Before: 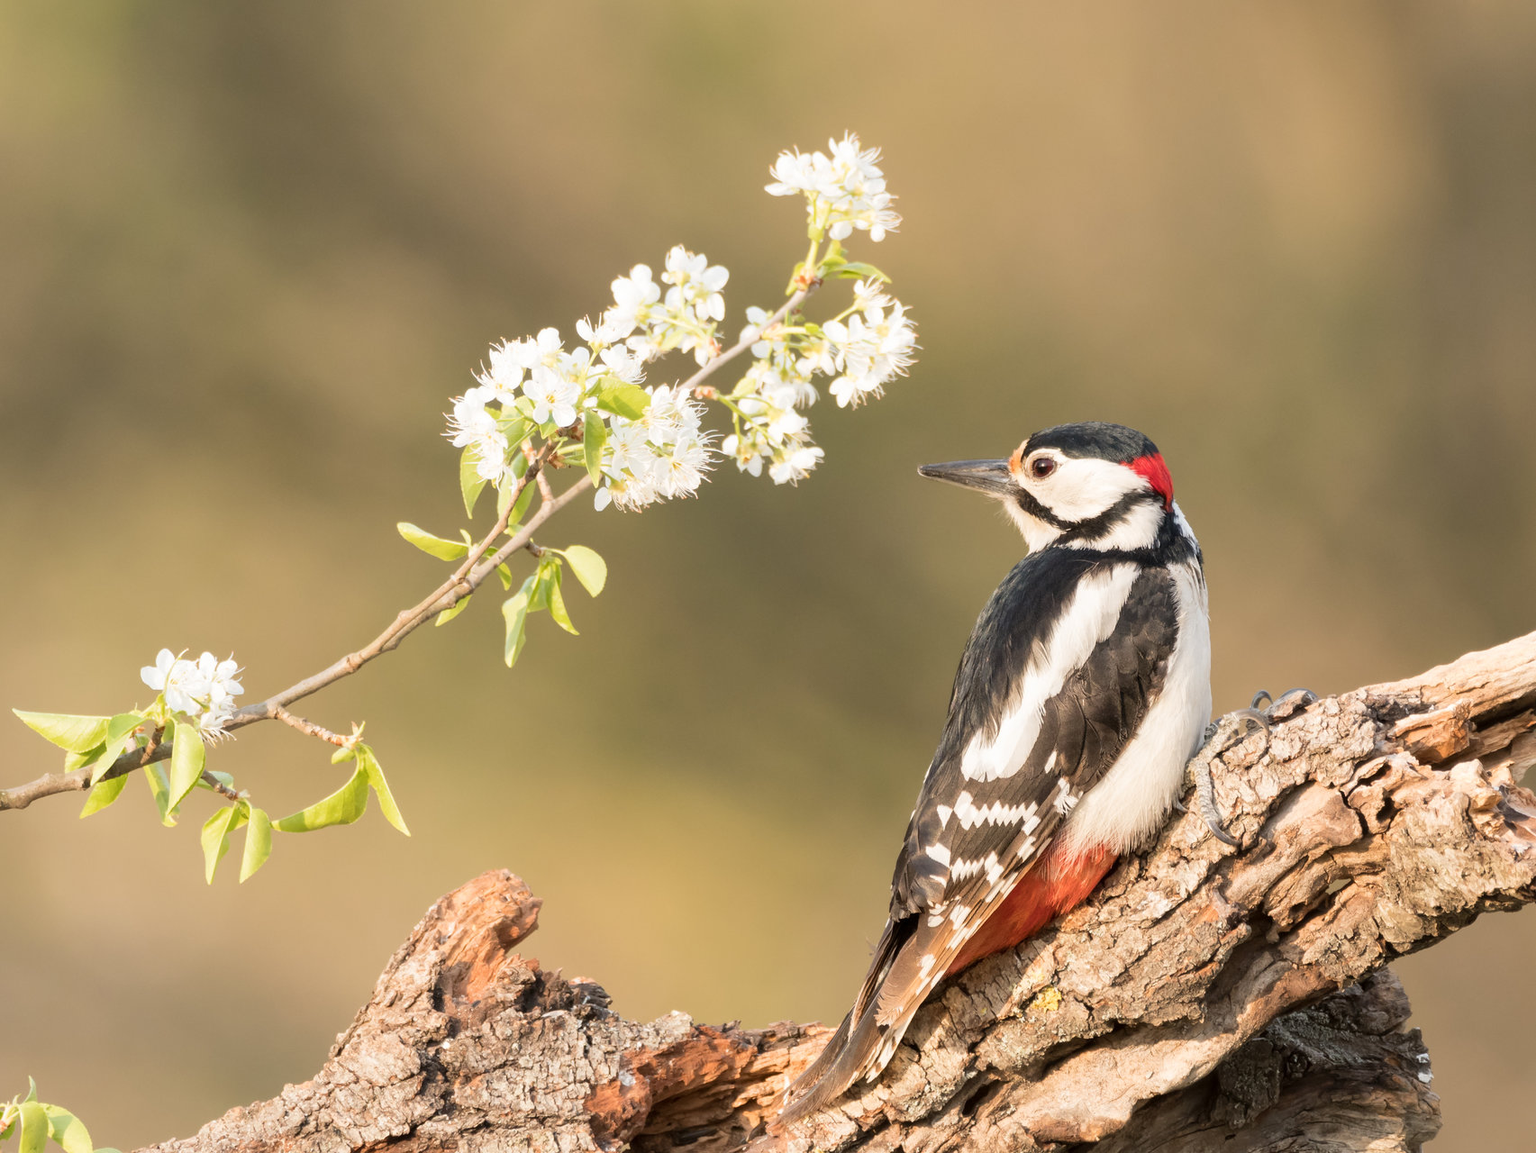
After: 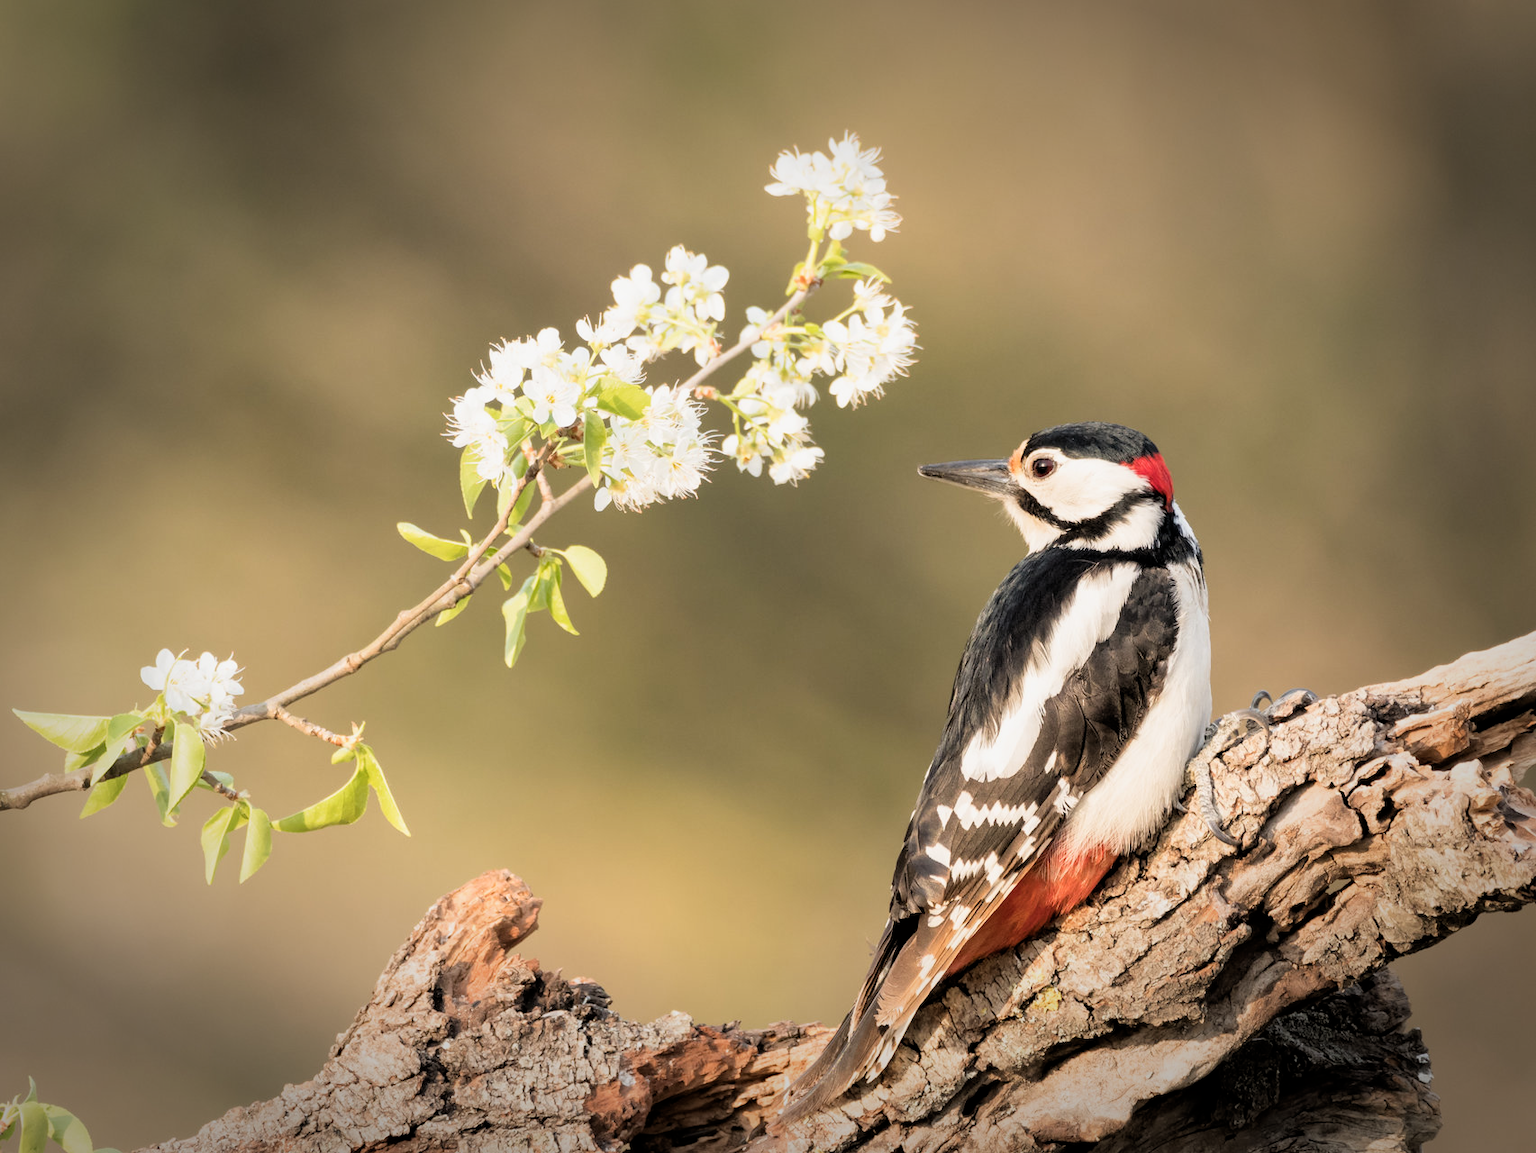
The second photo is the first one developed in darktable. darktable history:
vignetting: fall-off start 70.97%, brightness -0.584, saturation -0.118, width/height ratio 1.333
filmic rgb: black relative exposure -4.91 EV, white relative exposure 2.84 EV, hardness 3.7
